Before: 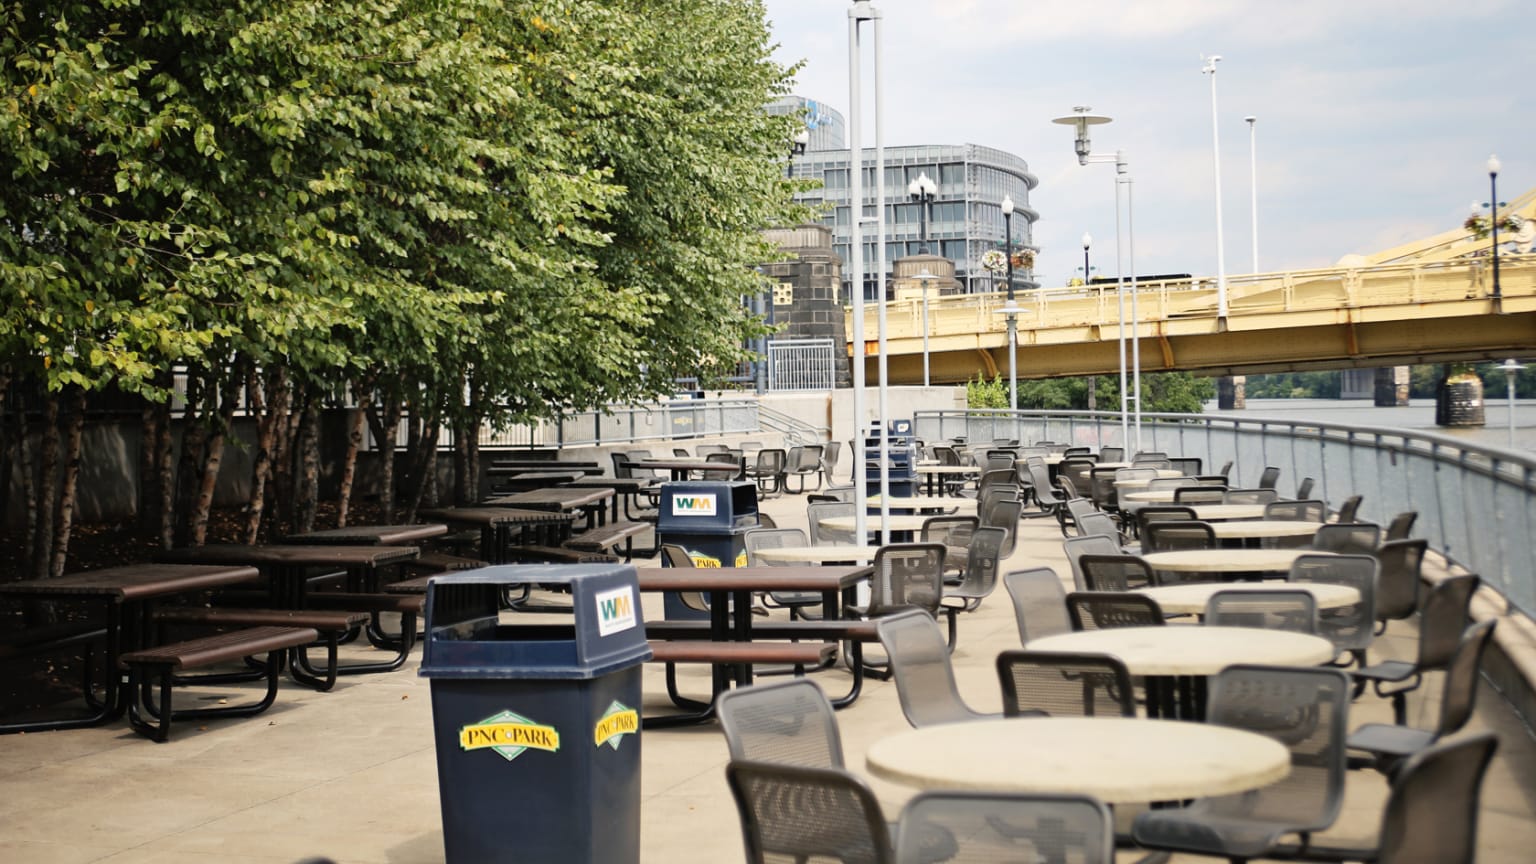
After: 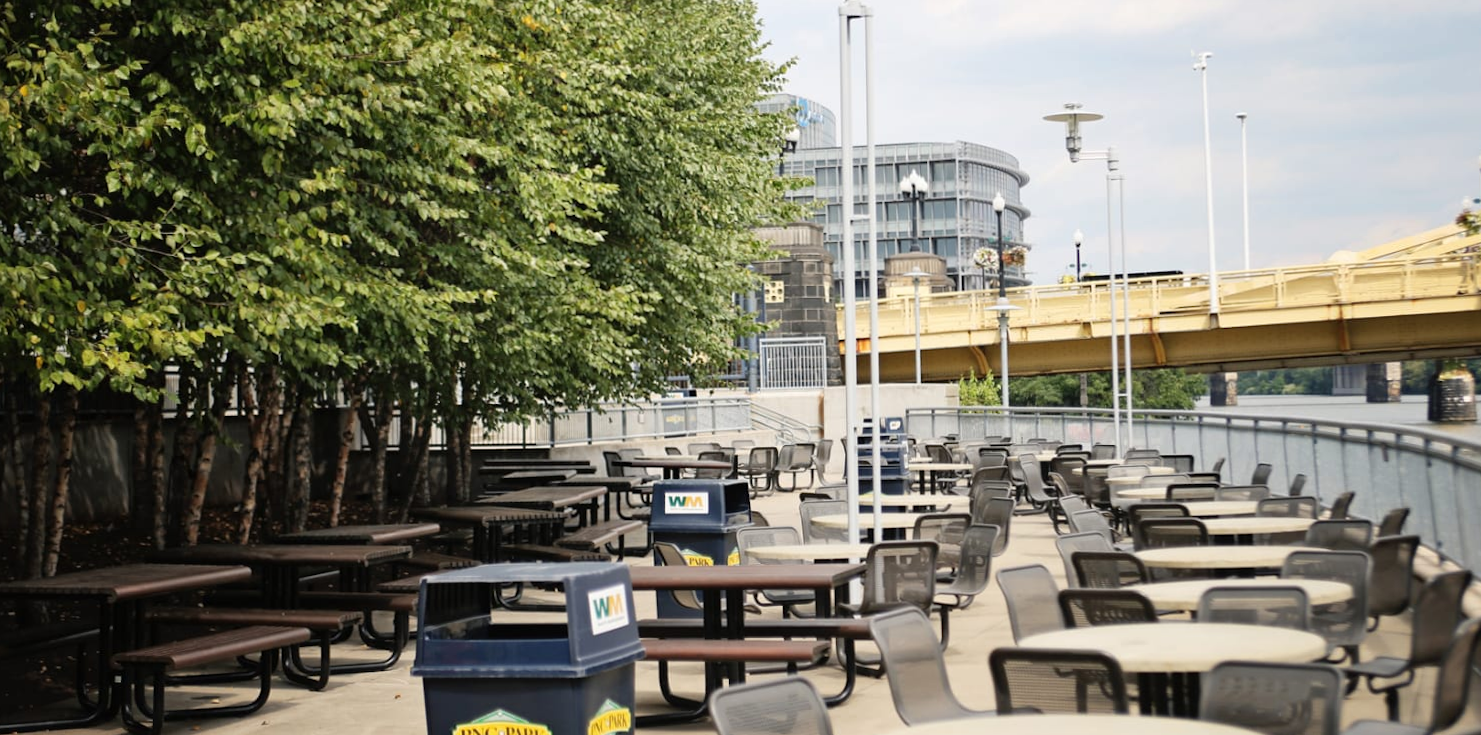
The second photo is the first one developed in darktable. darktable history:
crop and rotate: angle 0.179°, left 0.295%, right 2.735%, bottom 14.366%
